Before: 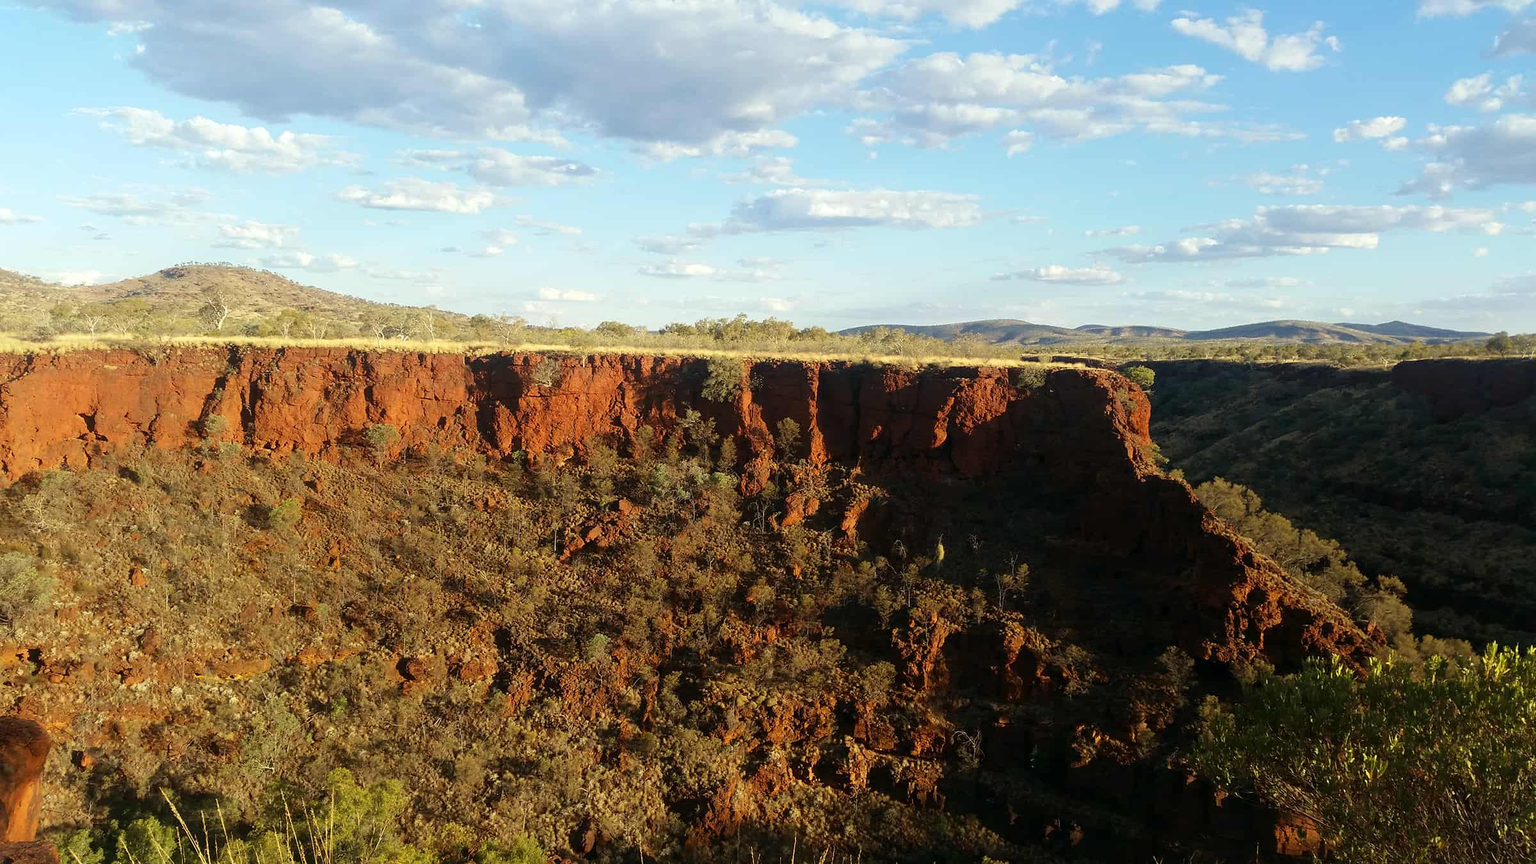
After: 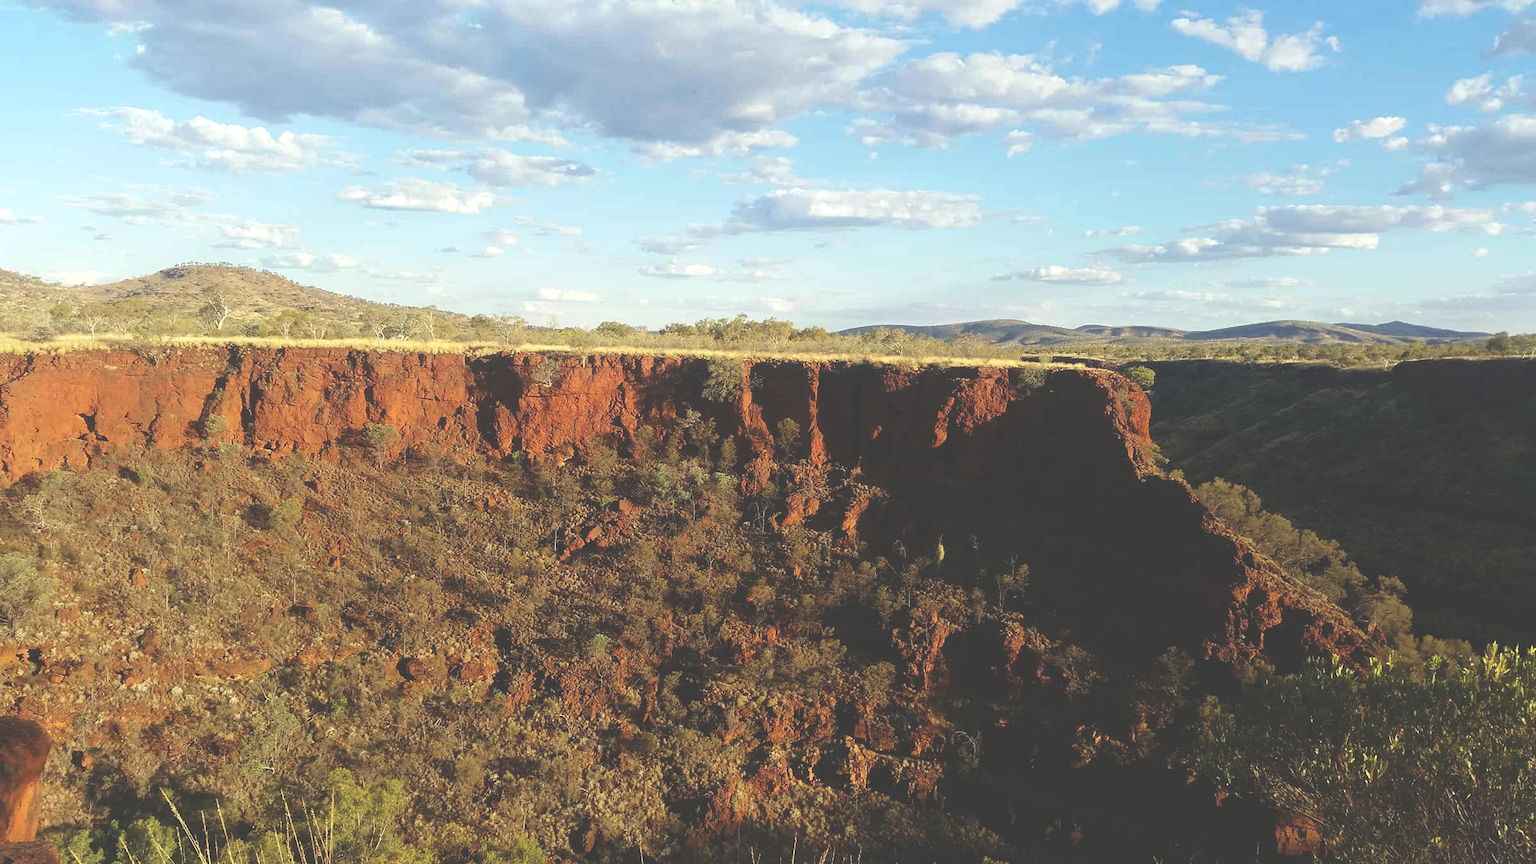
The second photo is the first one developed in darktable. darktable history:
haze removal: compatibility mode true, adaptive false
exposure: black level correction -0.041, exposure 0.064 EV, compensate highlight preservation false
contrast brightness saturation: saturation -0.05
